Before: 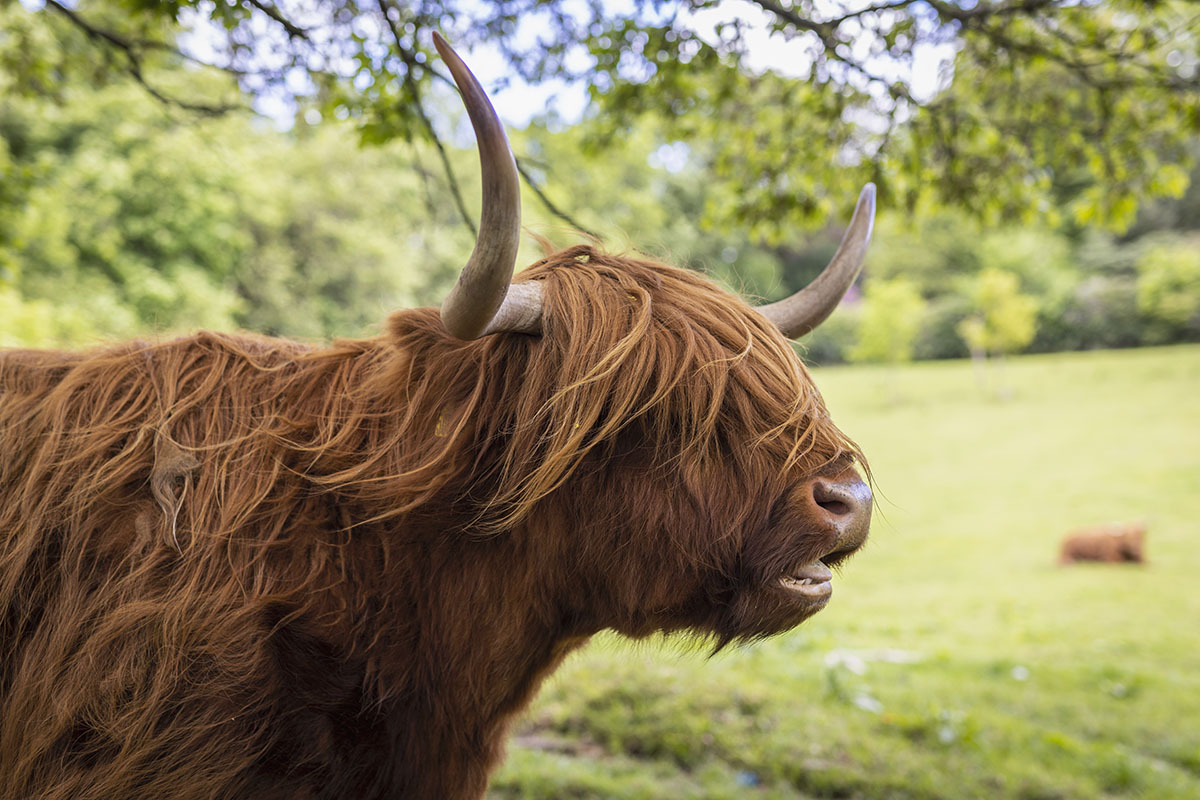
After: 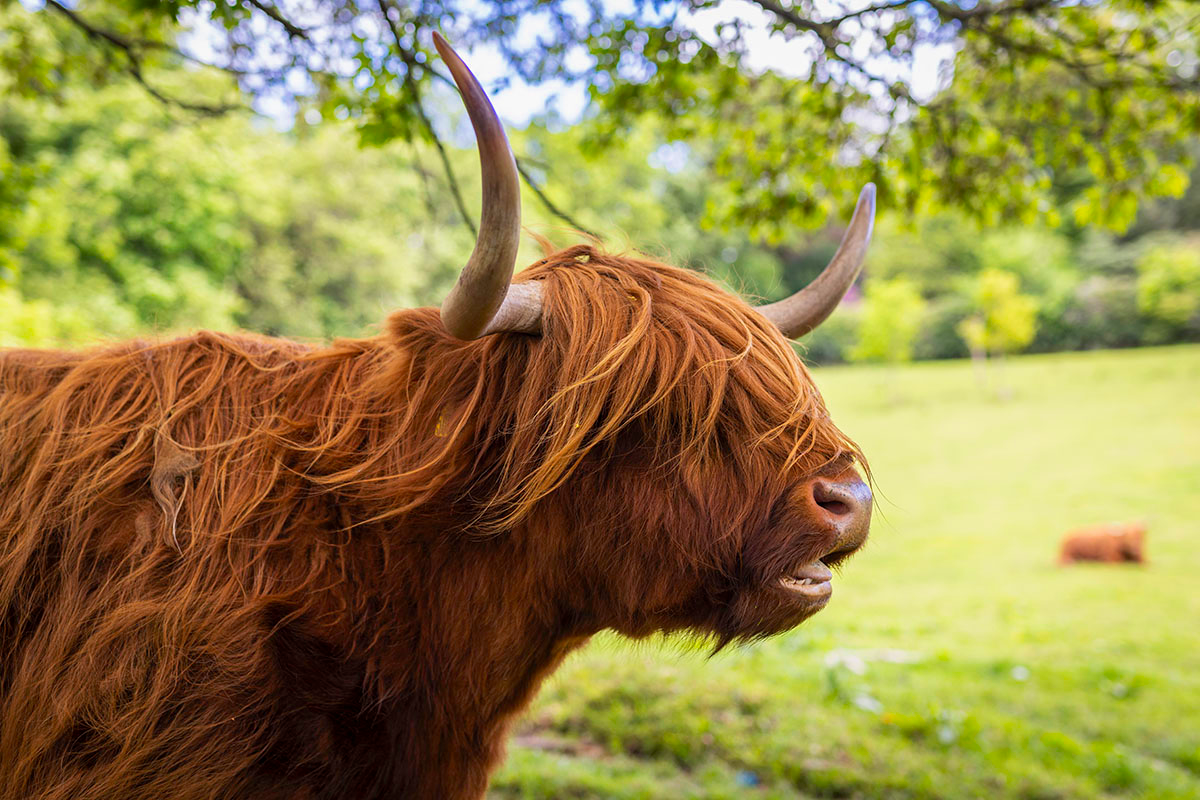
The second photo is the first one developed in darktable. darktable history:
color zones: curves: ch0 [(0, 0.613) (0.01, 0.613) (0.245, 0.448) (0.498, 0.529) (0.642, 0.665) (0.879, 0.777) (0.99, 0.613)]; ch1 [(0, 0) (0.143, 0) (0.286, 0) (0.429, 0) (0.571, 0) (0.714, 0) (0.857, 0)], mix -131.09%
exposure: compensate highlight preservation false
